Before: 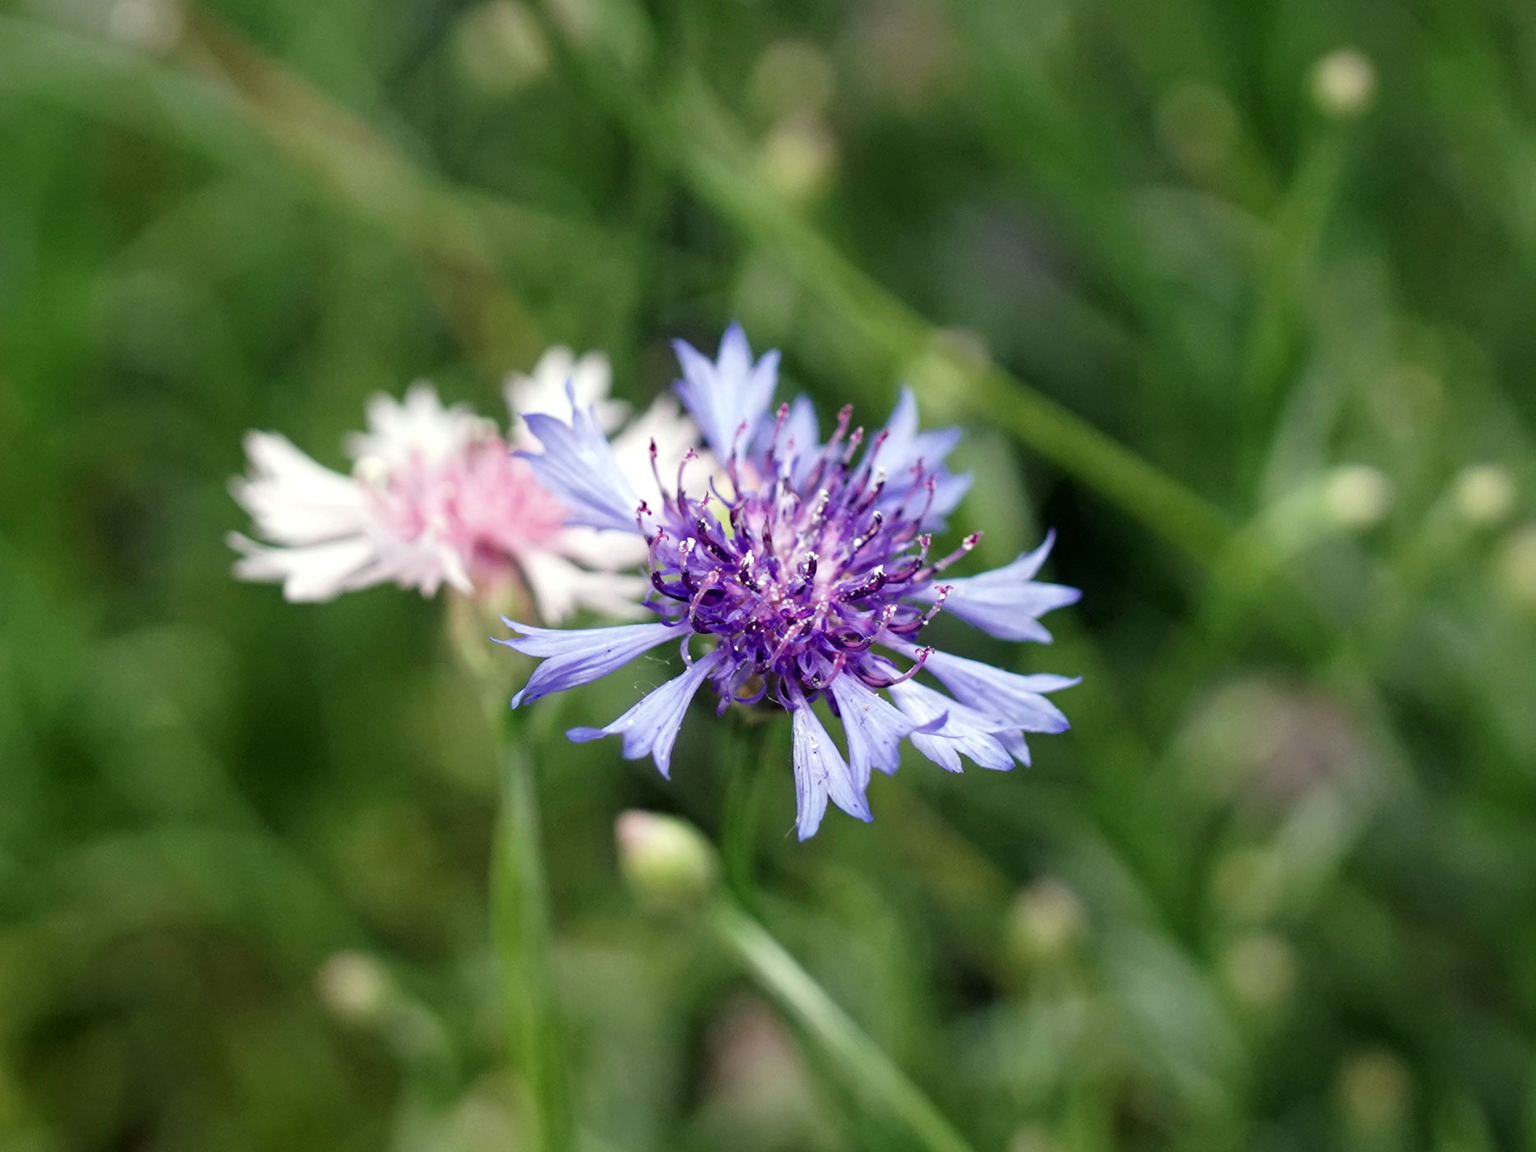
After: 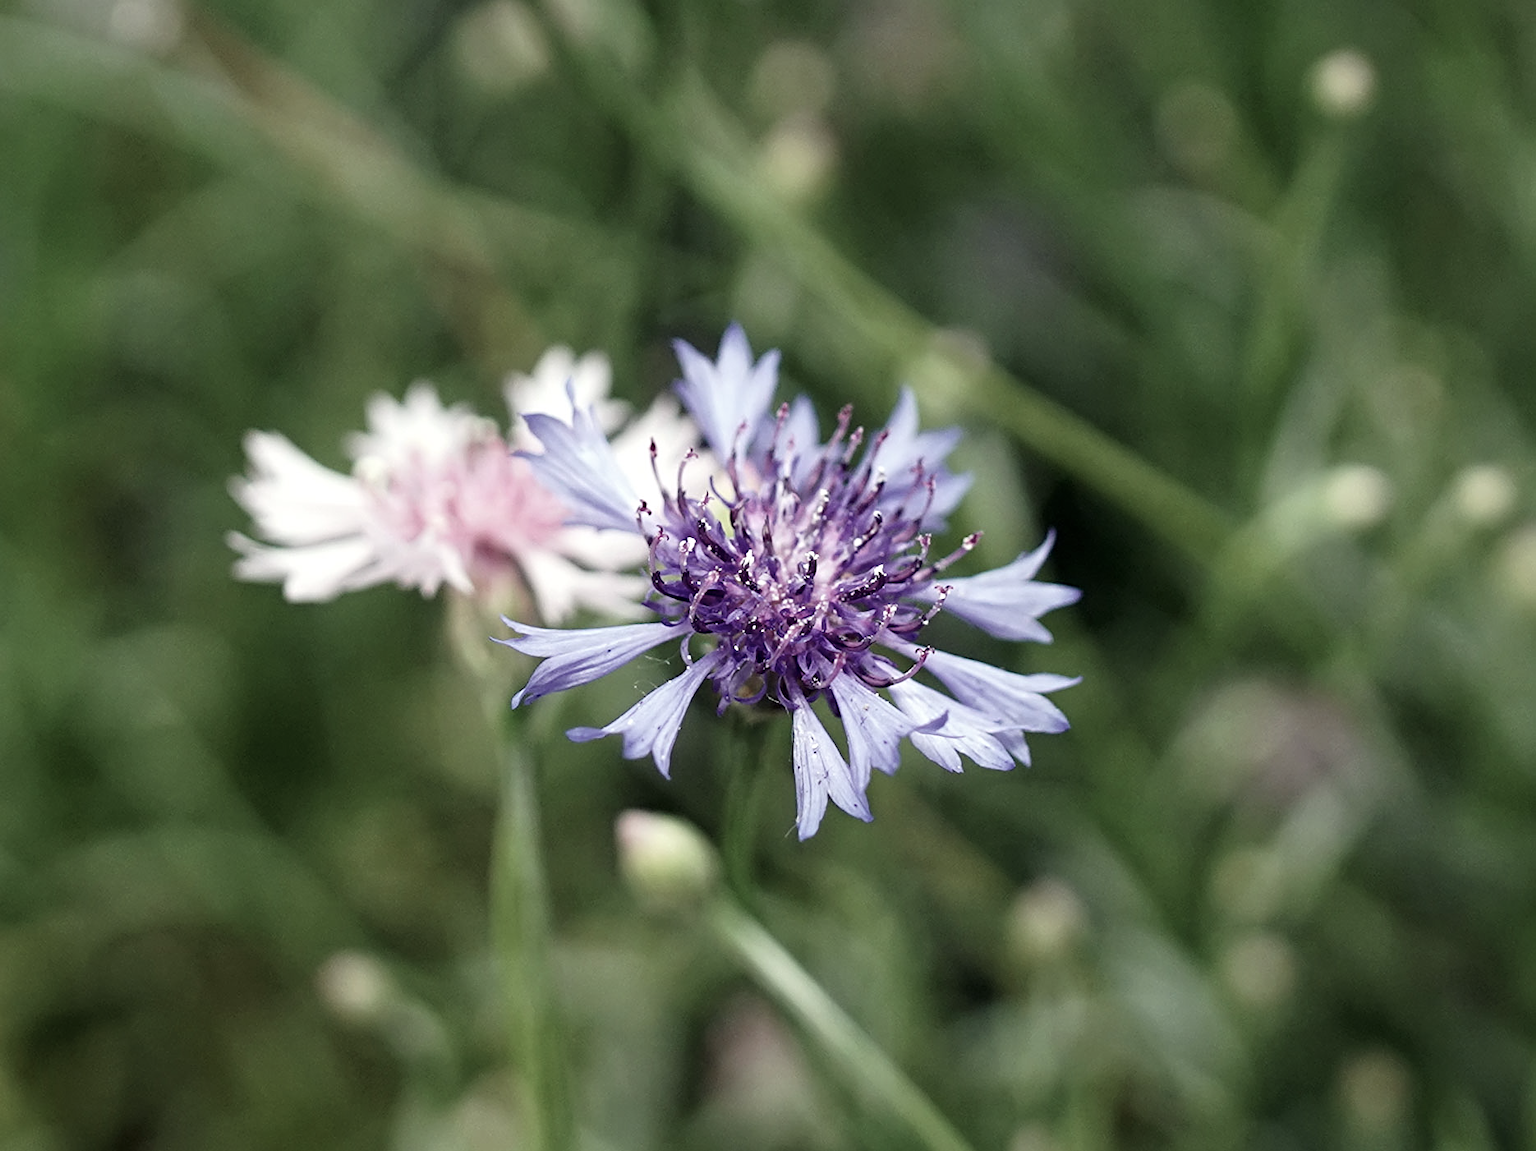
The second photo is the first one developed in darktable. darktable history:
contrast brightness saturation: contrast 0.1, saturation -0.374
sharpen: on, module defaults
